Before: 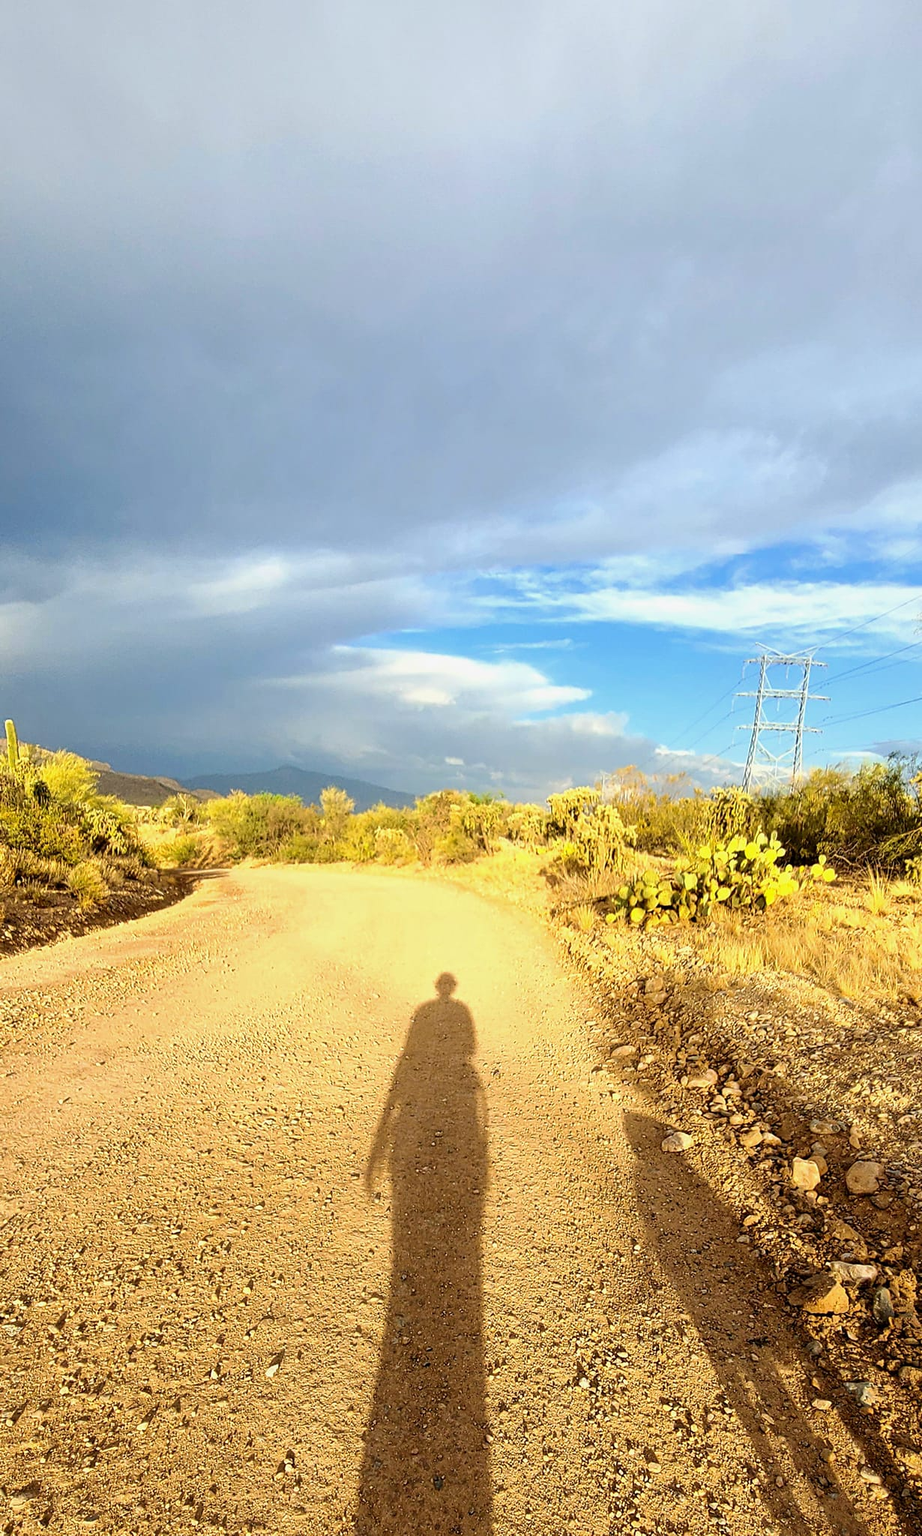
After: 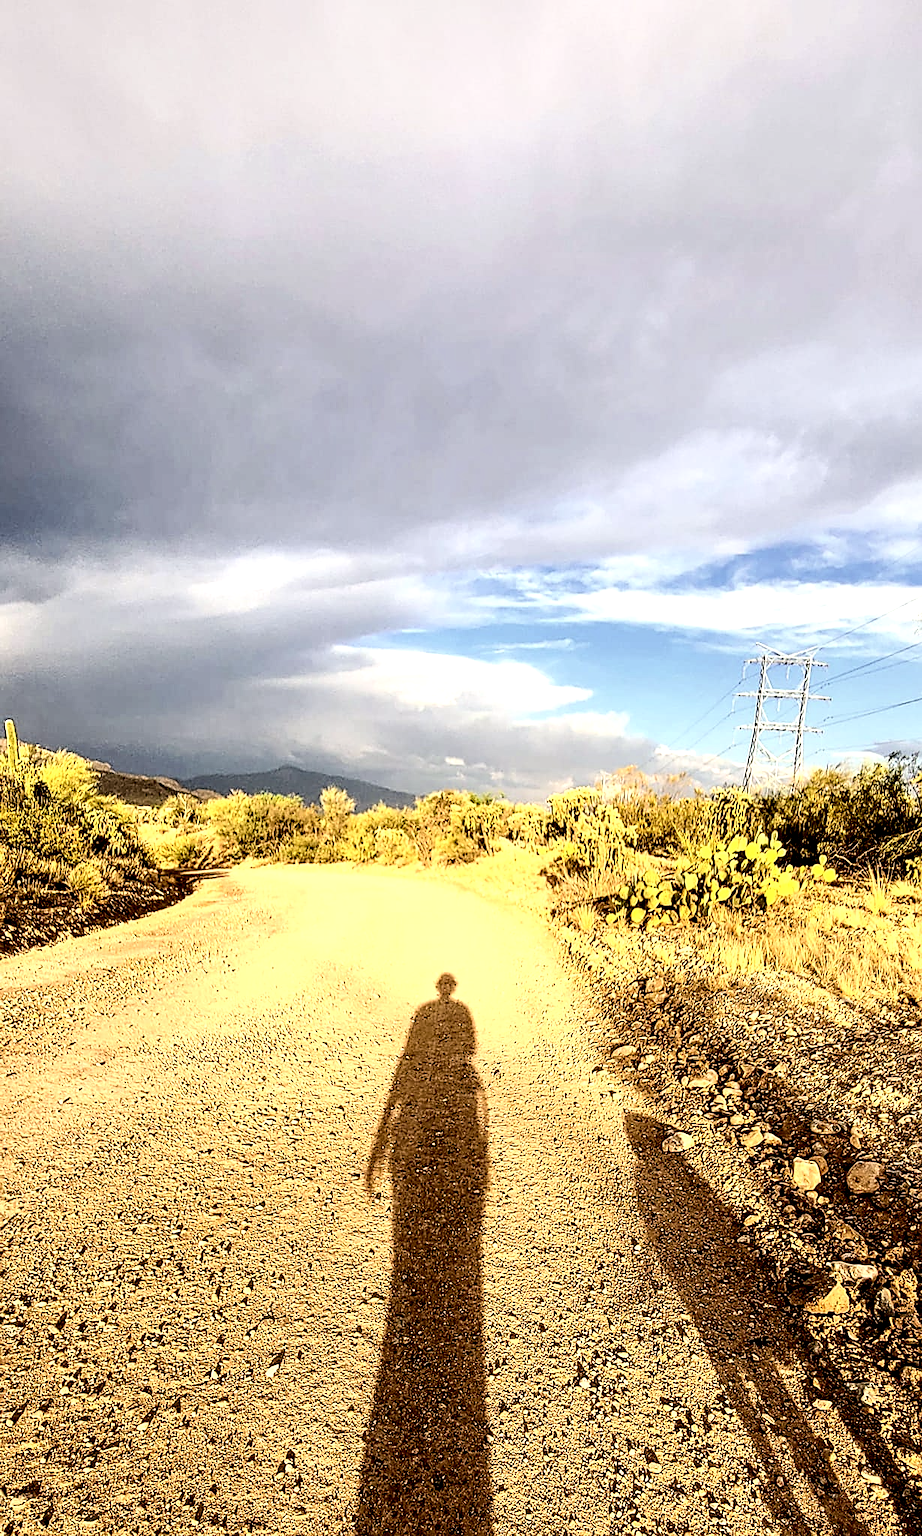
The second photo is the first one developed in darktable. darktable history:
local contrast: highlights 80%, shadows 57%, detail 174%, midtone range 0.604
color correction: highlights a* 6.21, highlights b* 8.3, shadows a* 5.39, shadows b* 7.28, saturation 0.899
sharpen: on, module defaults
contrast brightness saturation: contrast 0.28
